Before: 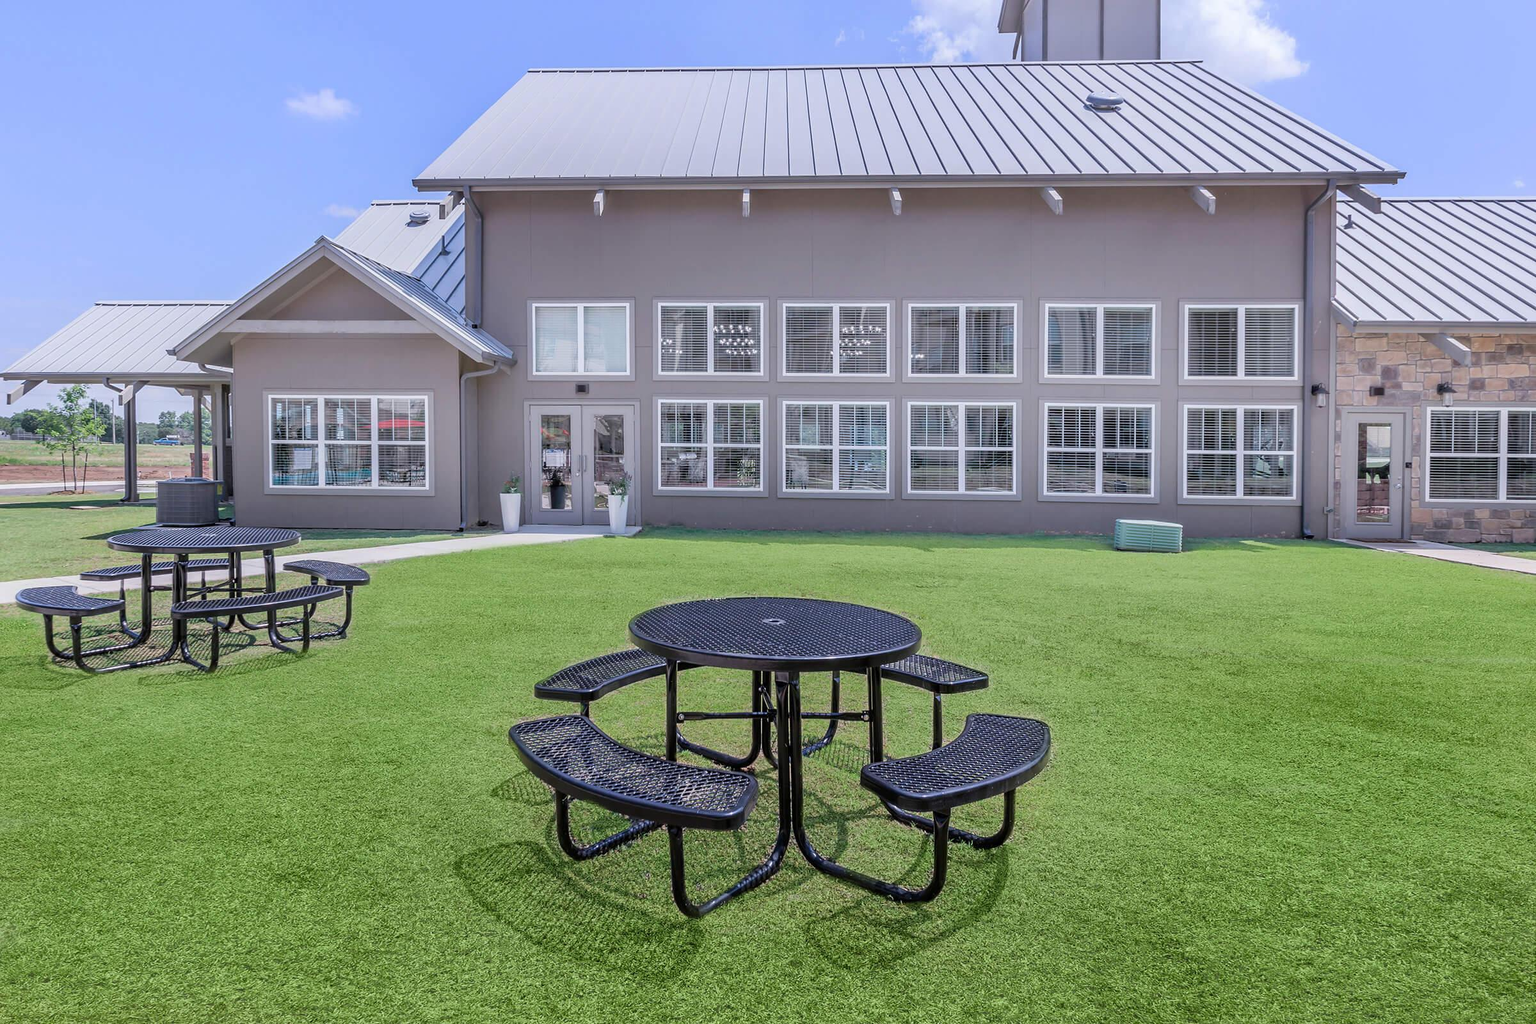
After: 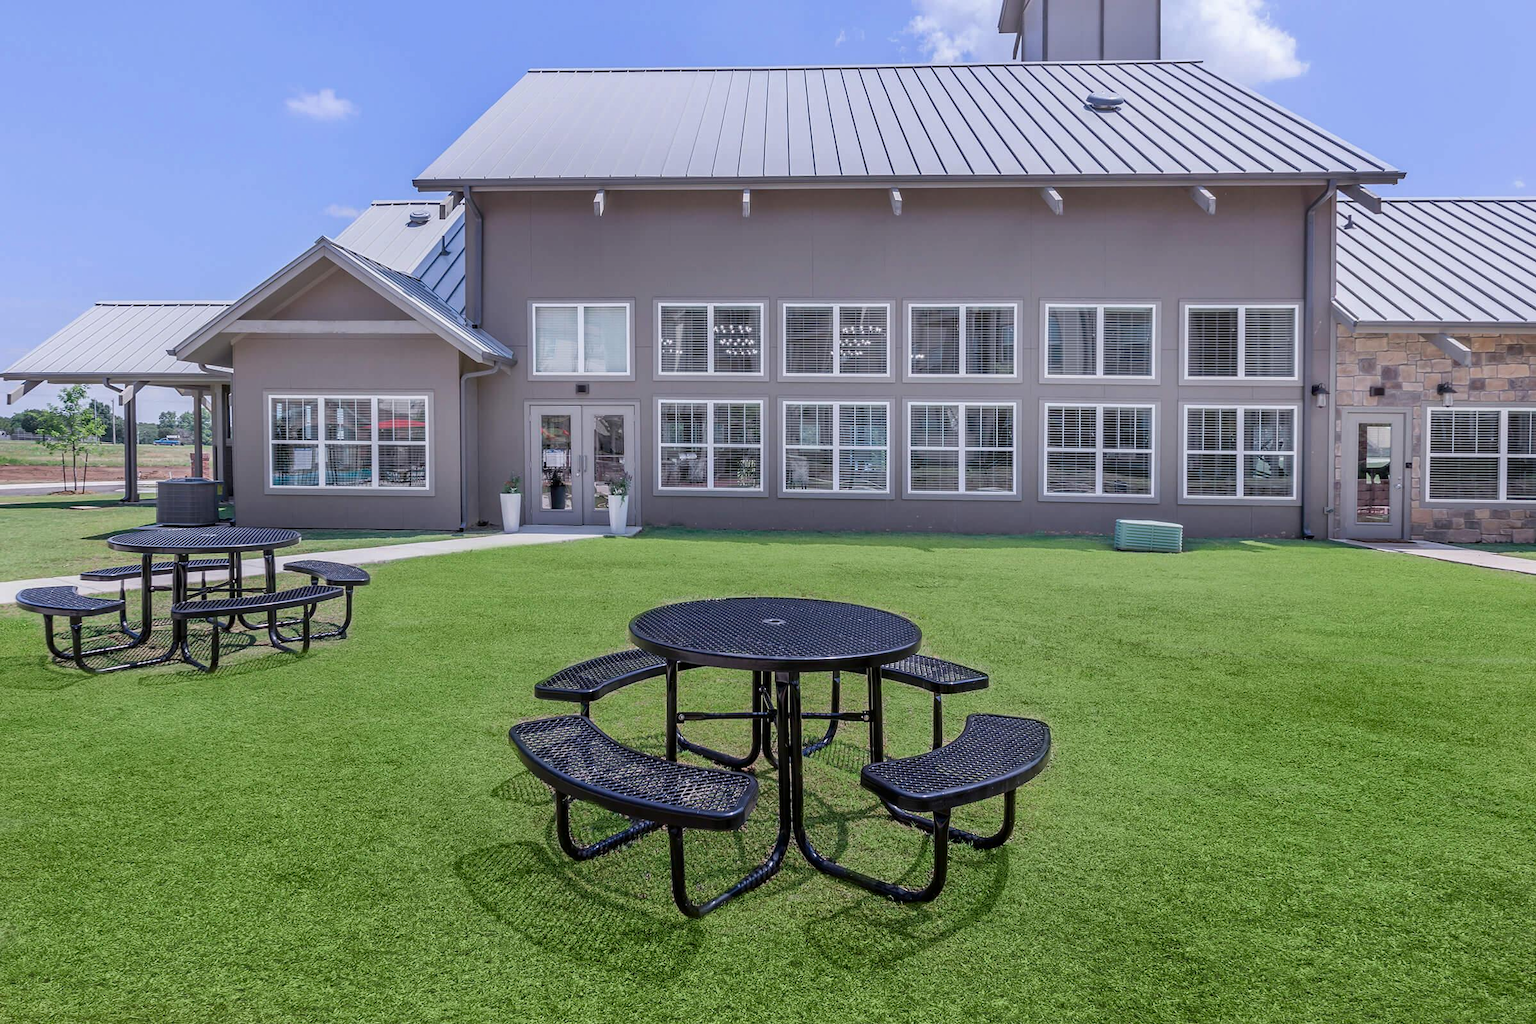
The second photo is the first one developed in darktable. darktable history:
contrast brightness saturation: brightness -0.09
